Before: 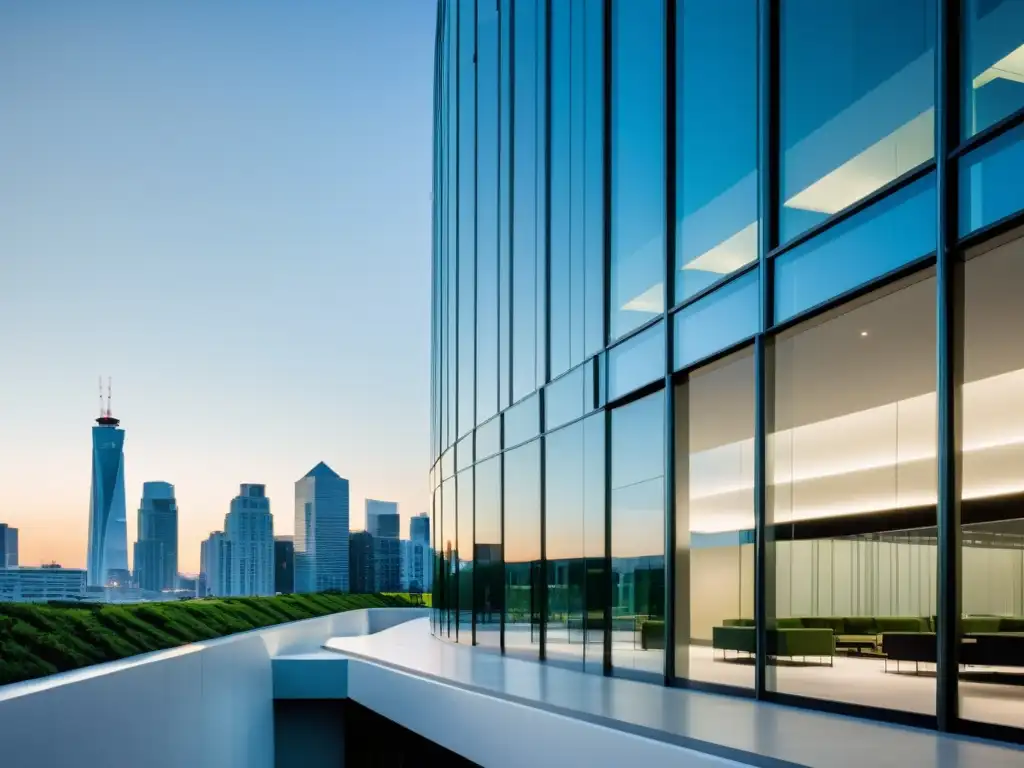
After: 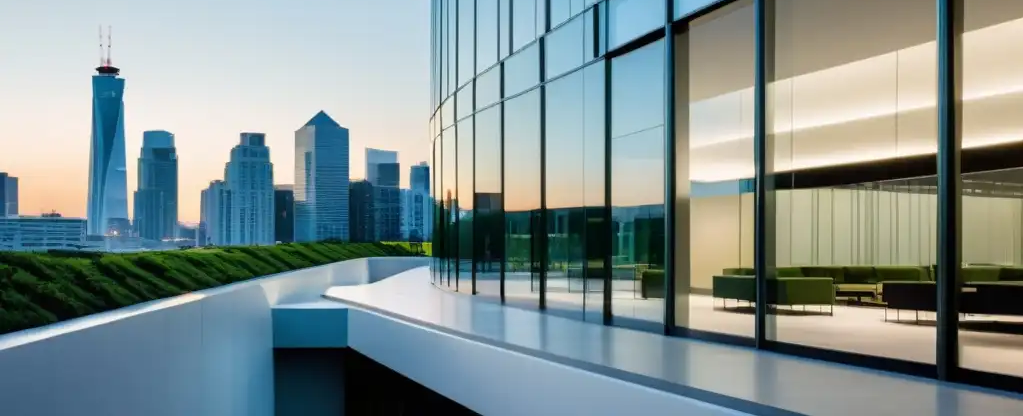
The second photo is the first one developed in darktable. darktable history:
crop and rotate: top 45.822%, right 0.003%
